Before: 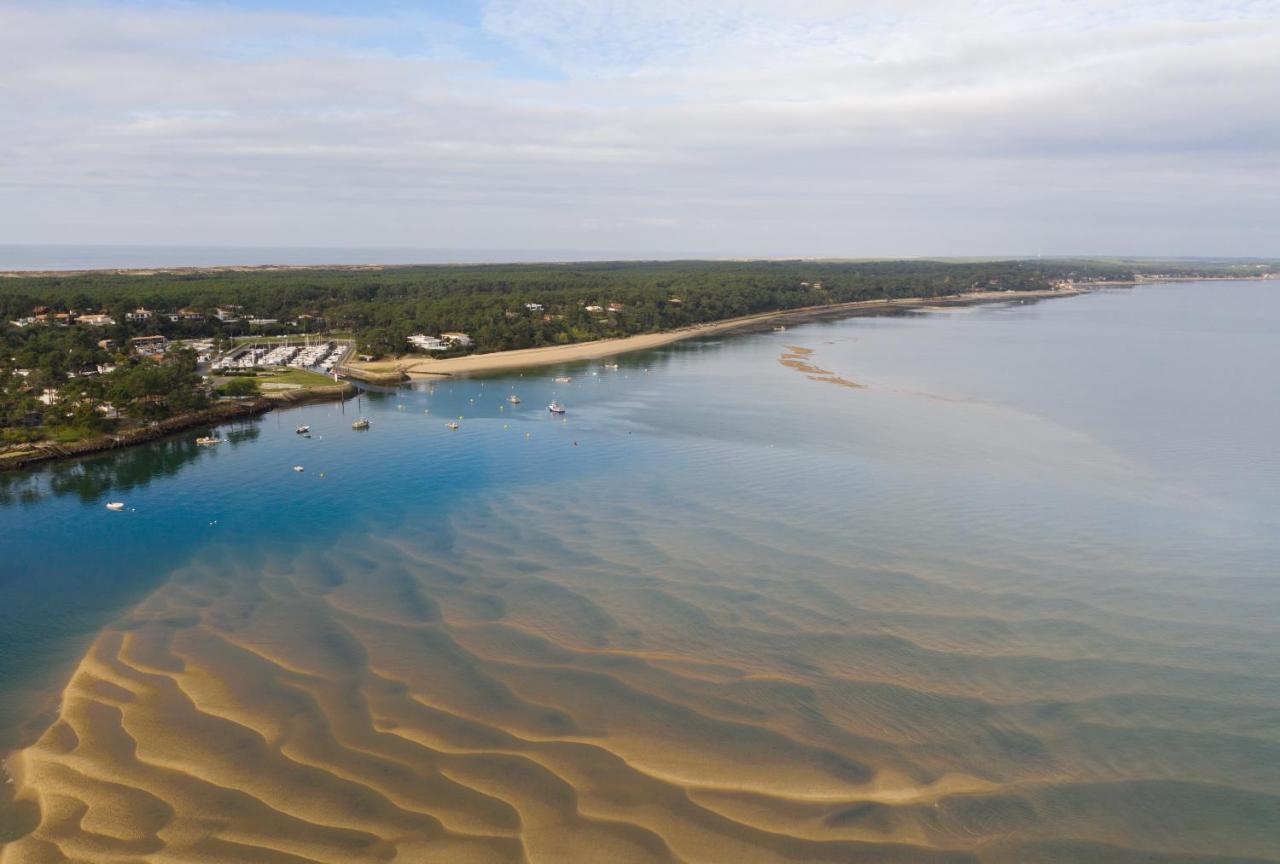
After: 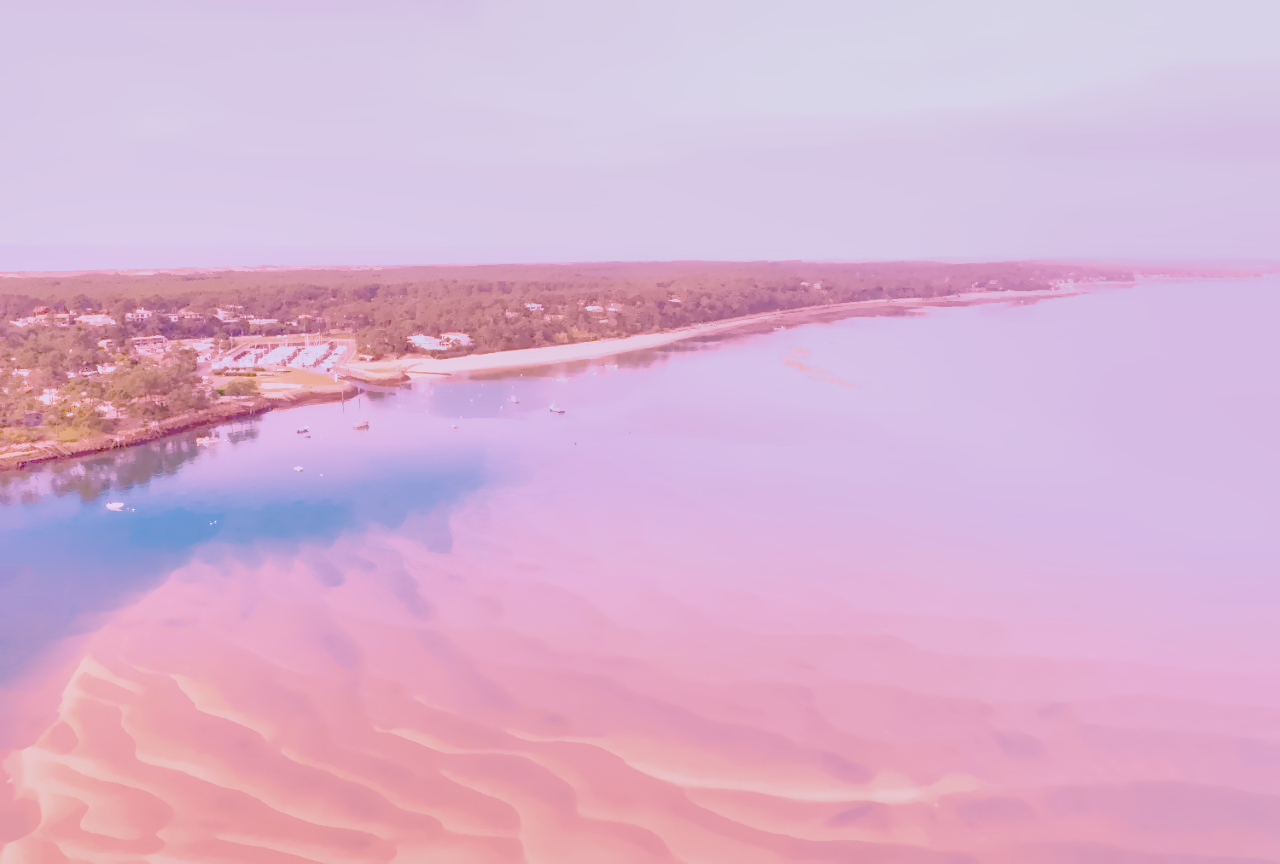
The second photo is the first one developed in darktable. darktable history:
local contrast: on, module defaults
denoise (profiled): preserve shadows 1.52, scattering 0.002, a [-1, 0, 0], compensate highlight preservation false
exposure: black level correction 0, exposure 0.7 EV, compensate exposure bias true, compensate highlight preservation false
filmic rgb: black relative exposure -7.15 EV, white relative exposure 5.36 EV, hardness 3.02
haze removal: compatibility mode true, adaptive false
highlight reconstruction: on, module defaults
lens correction: scale 1.01, crop 1, focal 85, aperture 4.5, distance 2.07, camera "Canon EOS RP", lens "Canon RF 85mm F2 MACRO IS STM"
shadows and highlights: on, module defaults
white balance: red 2.229, blue 1.46
velvia: on, module defaults
color balance rgb: perceptual saturation grading › global saturation 20%, perceptual saturation grading › highlights -50%, perceptual saturation grading › shadows 30%, perceptual brilliance grading › global brilliance 10%, perceptual brilliance grading › shadows 15%
color calibration "As Shot": illuminant as shot in camera, x 0.358, y 0.373, temperature 4628.91 K
